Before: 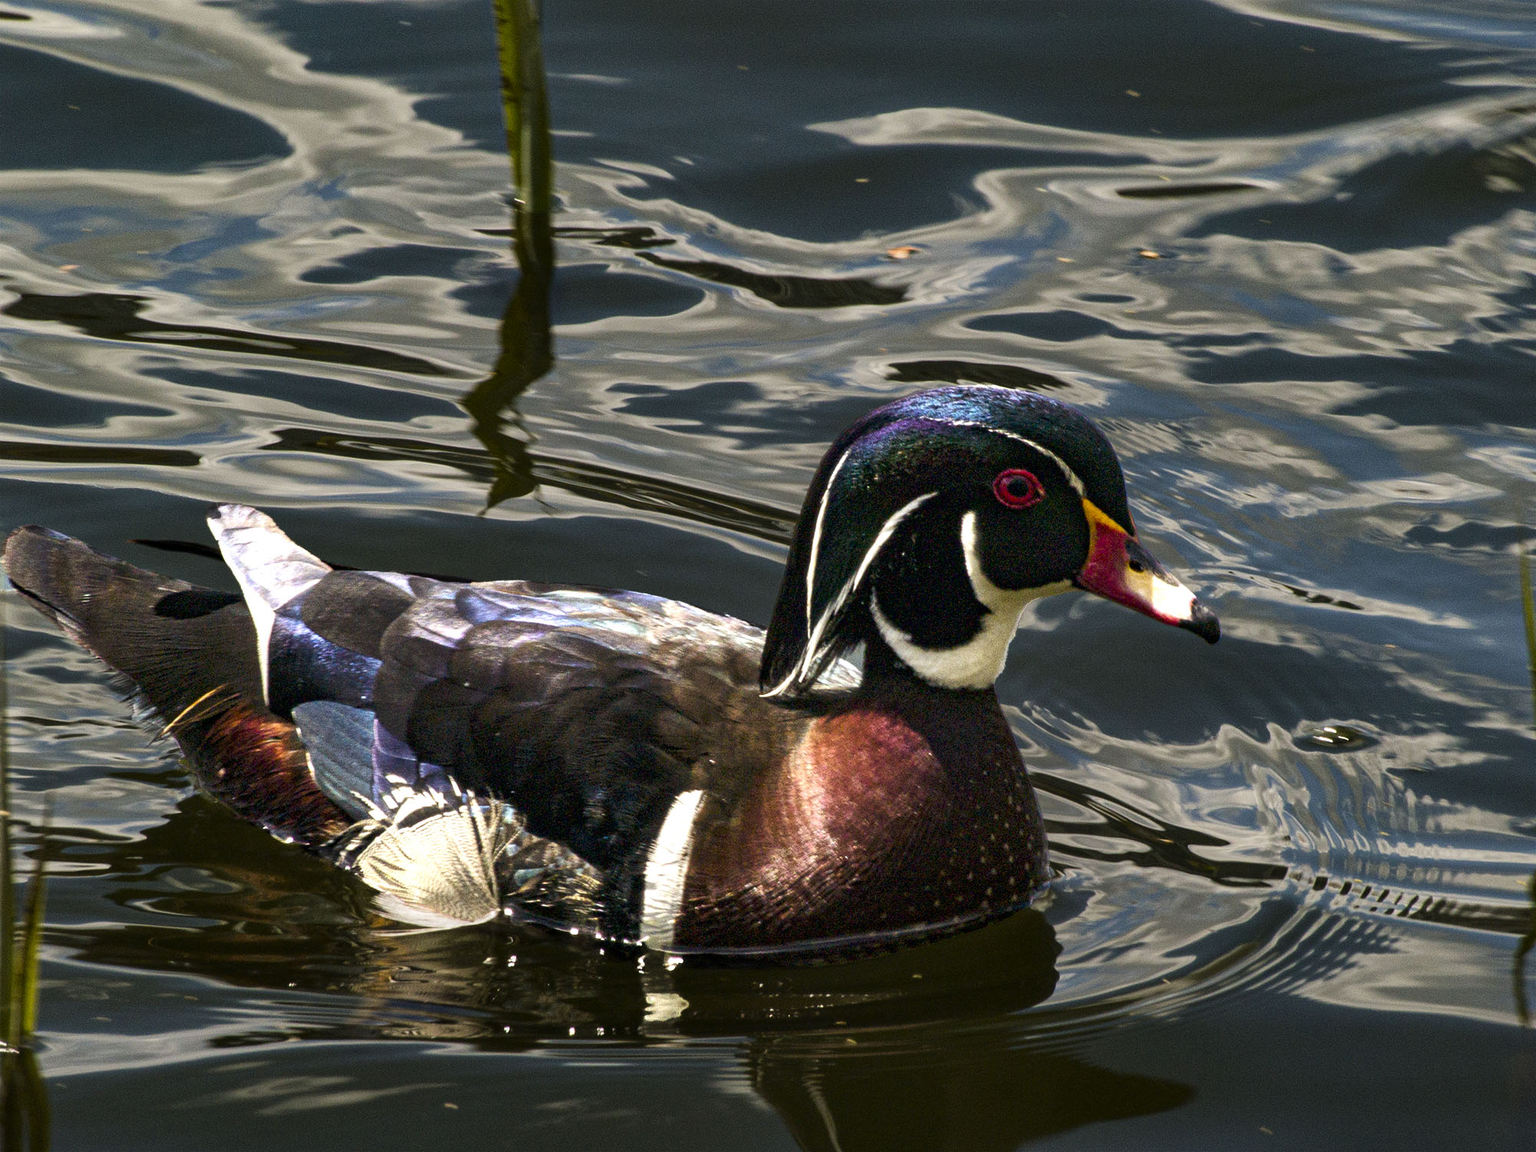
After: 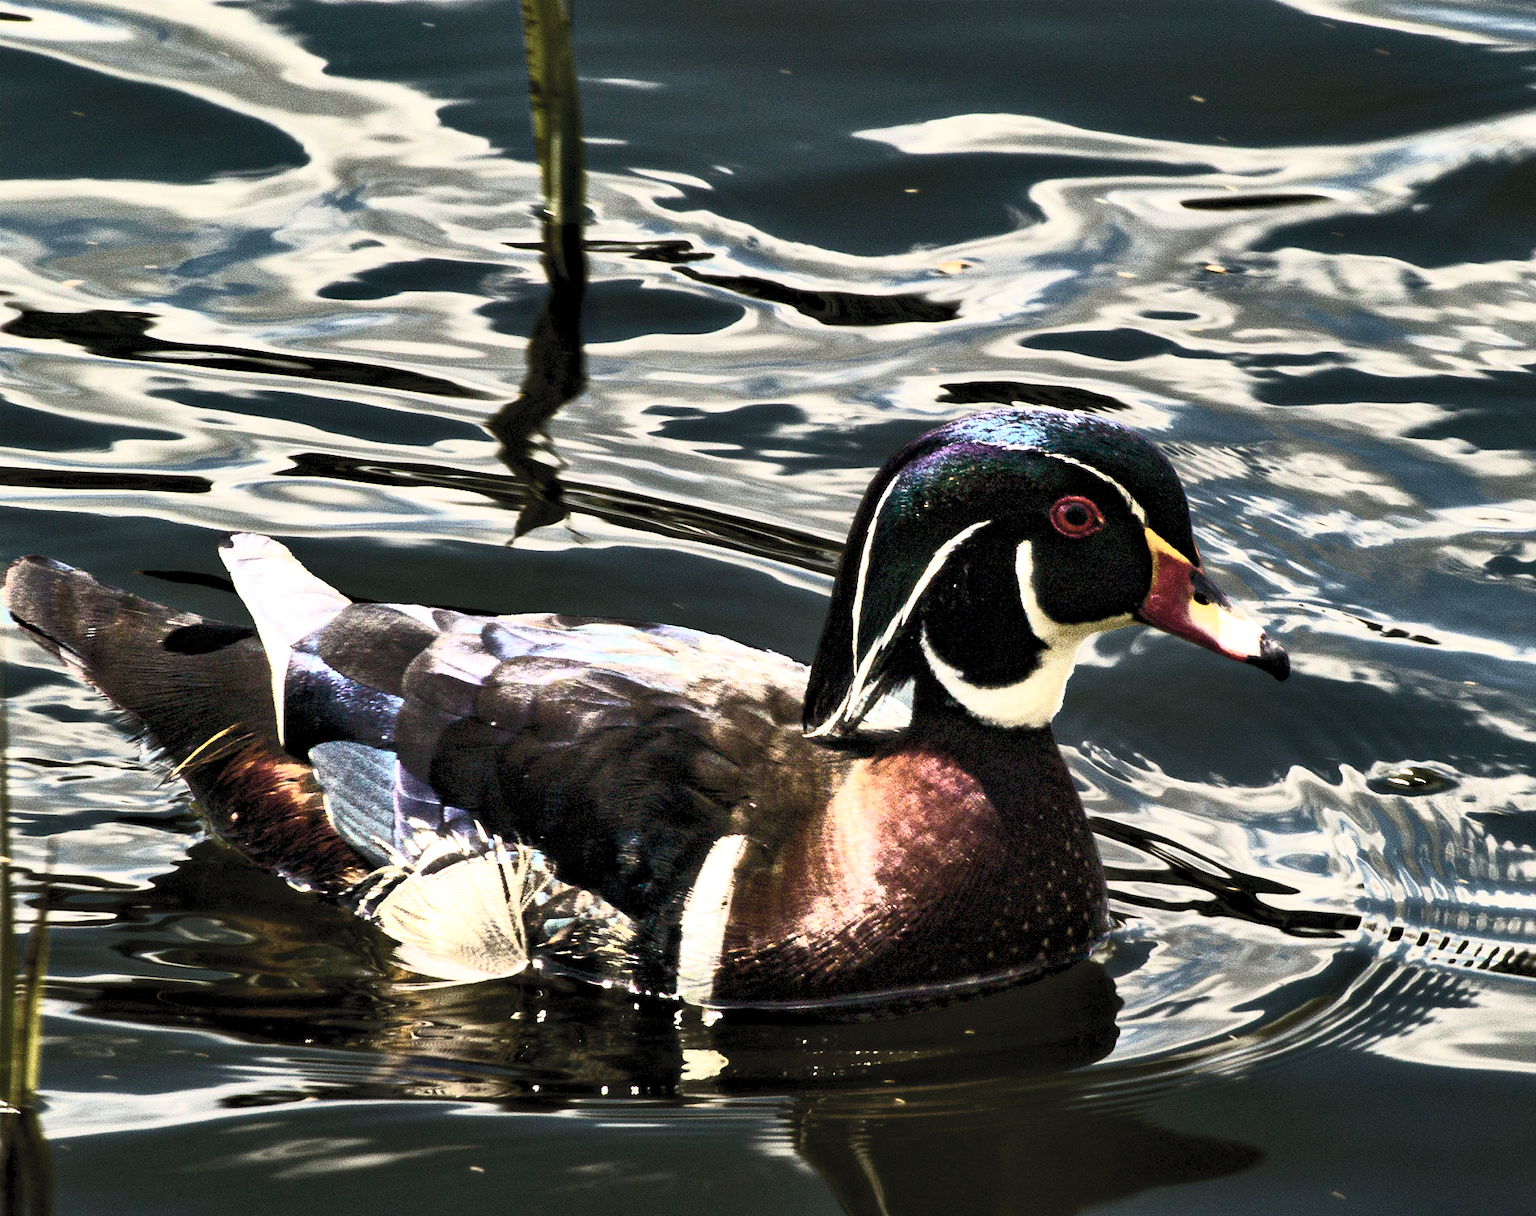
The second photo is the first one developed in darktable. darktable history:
crop and rotate: left 0%, right 5.391%
contrast equalizer: octaves 7, y [[0.514, 0.573, 0.581, 0.508, 0.5, 0.5], [0.5 ×6], [0.5 ×6], [0 ×6], [0 ×6]]
color balance rgb: shadows lift › luminance -20.142%, perceptual saturation grading › global saturation 19.512%, global vibrance 20%
contrast brightness saturation: contrast 0.571, brightness 0.576, saturation -0.336
